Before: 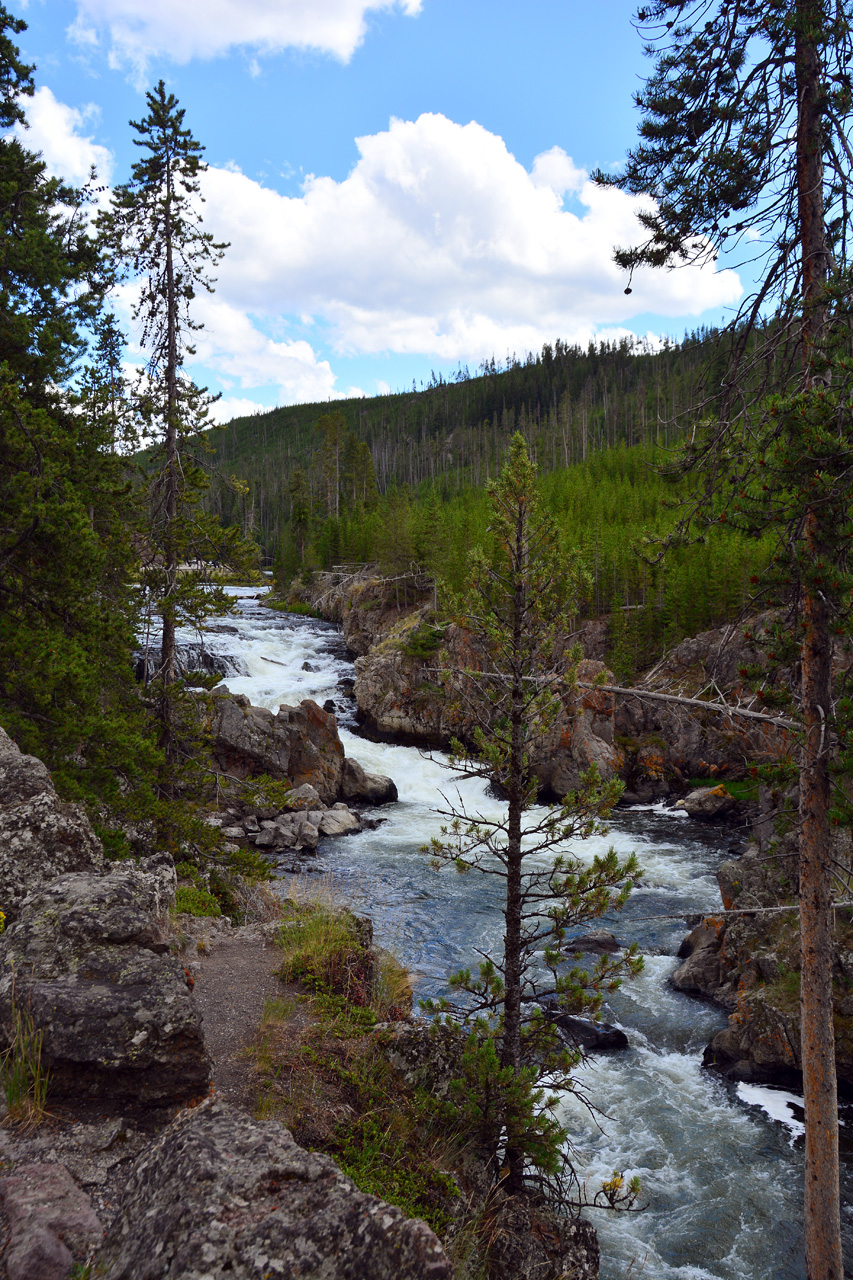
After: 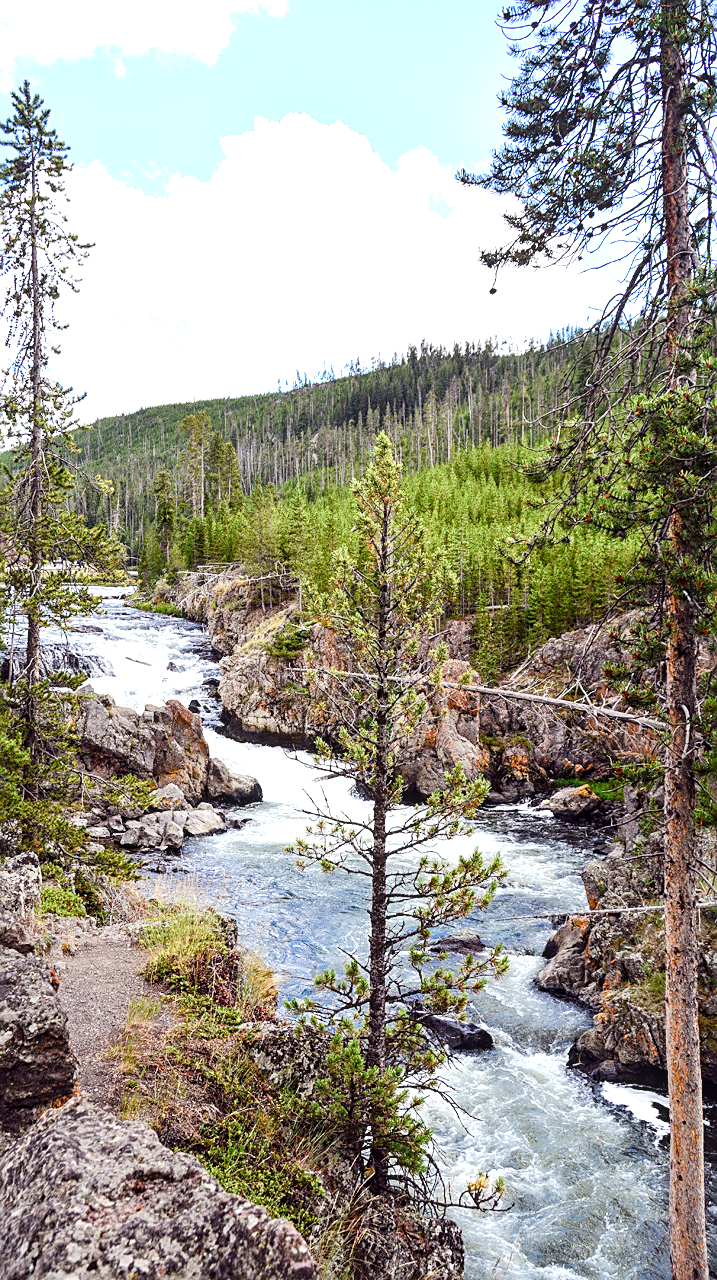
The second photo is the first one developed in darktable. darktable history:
tone equalizer: -7 EV 0.151 EV, -6 EV 0.606 EV, -5 EV 1.14 EV, -4 EV 1.32 EV, -3 EV 1.15 EV, -2 EV 0.6 EV, -1 EV 0.155 EV, edges refinement/feathering 500, mask exposure compensation -1.57 EV, preserve details no
color balance rgb: perceptual saturation grading › global saturation -0.002%, perceptual saturation grading › highlights -17.263%, perceptual saturation grading › mid-tones 33.342%, perceptual saturation grading › shadows 50.421%
crop: left 15.86%
local contrast: on, module defaults
exposure: black level correction 0, exposure 0.948 EV, compensate exposure bias true, compensate highlight preservation false
contrast brightness saturation: contrast 0.055, brightness -0.012, saturation -0.221
sharpen: on, module defaults
